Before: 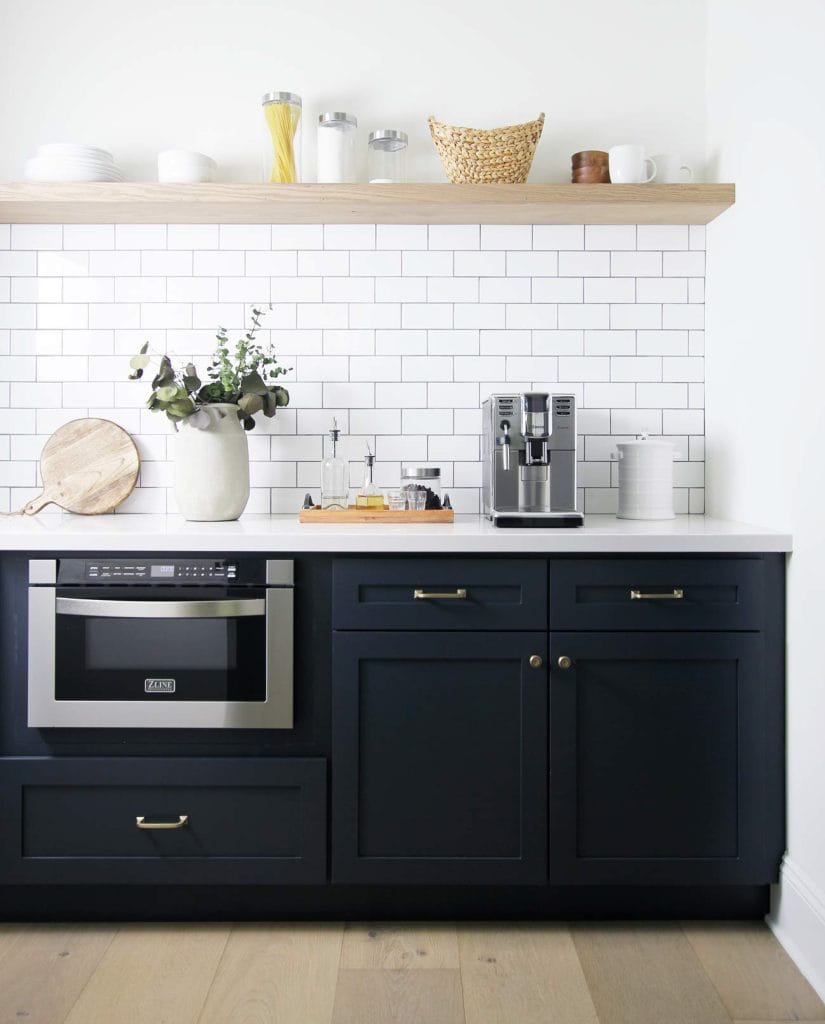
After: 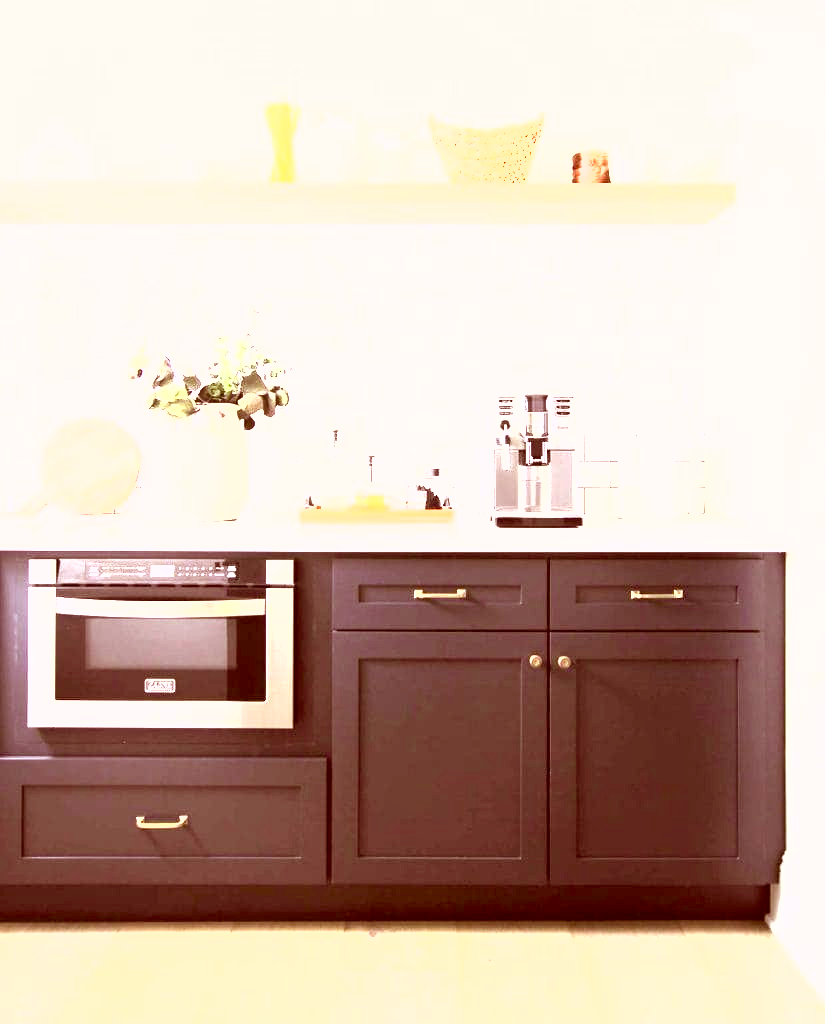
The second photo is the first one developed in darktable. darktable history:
shadows and highlights: shadows 31.63, highlights -32.92, soften with gaussian
color correction: highlights a* 9.1, highlights b* 8.54, shadows a* 39.95, shadows b* 39.48, saturation 0.823
exposure: black level correction 0.001, exposure 2.61 EV, compensate exposure bias true, compensate highlight preservation false
